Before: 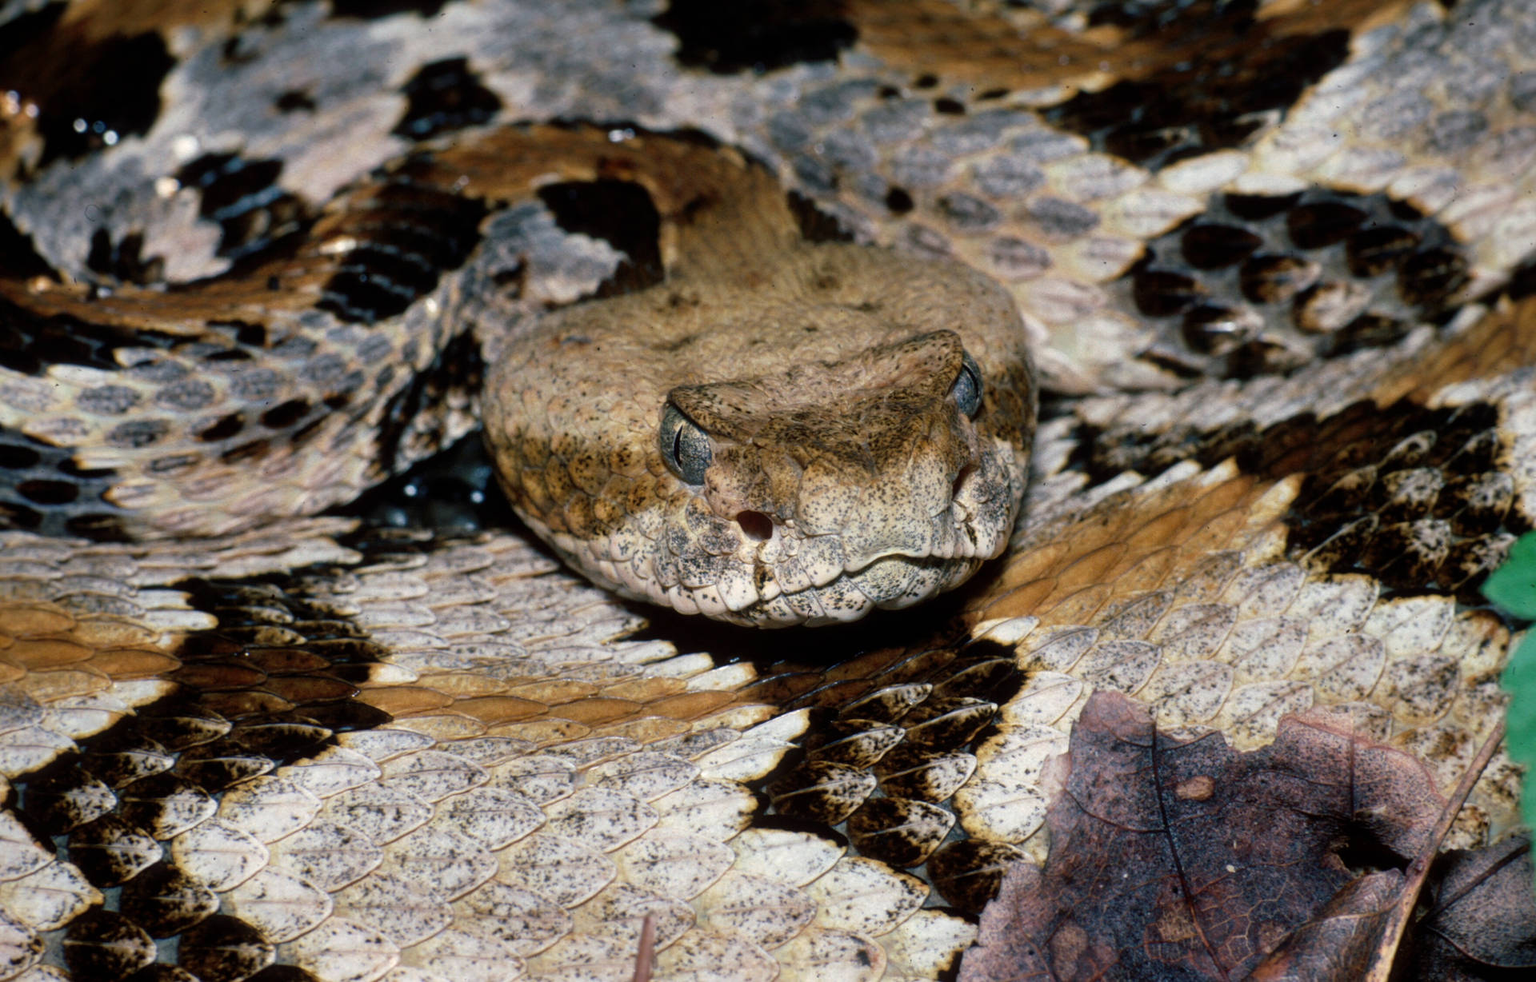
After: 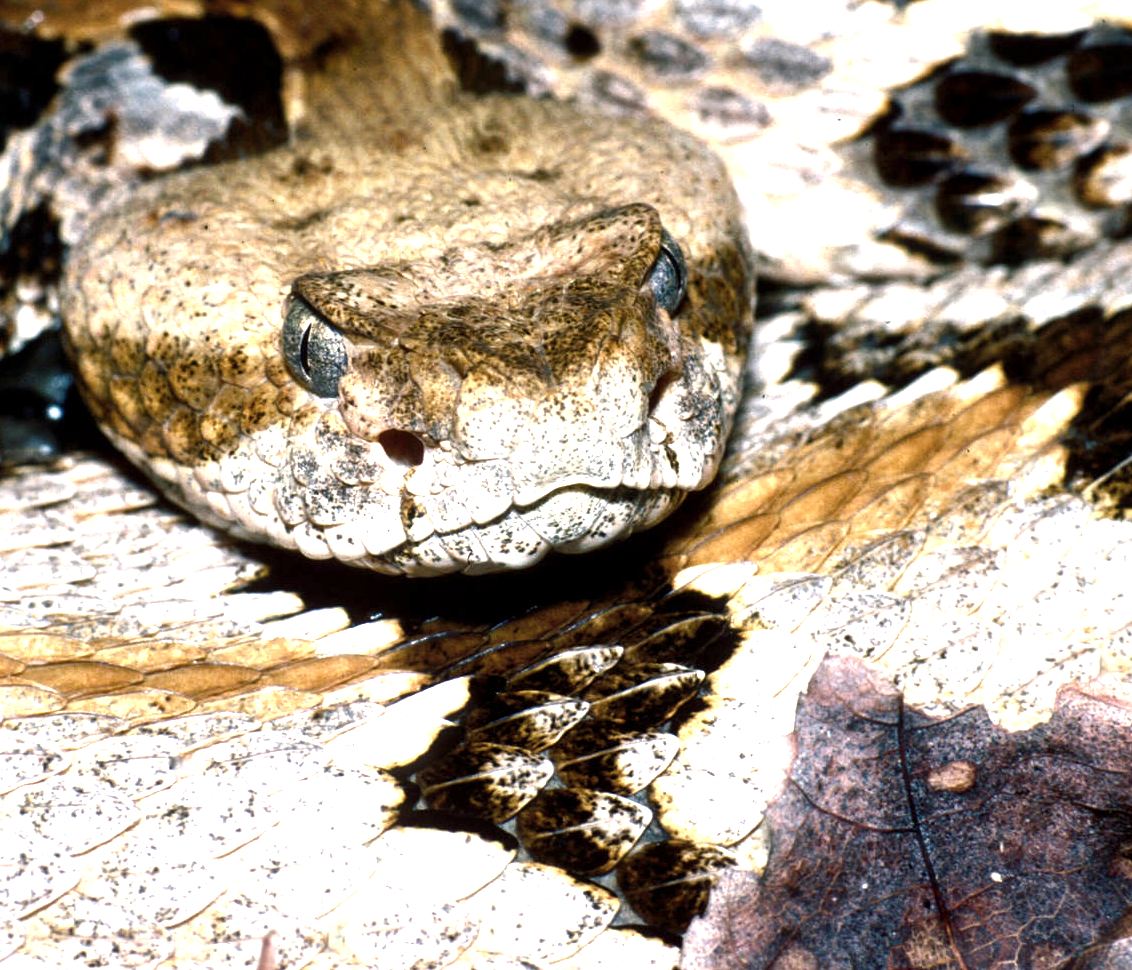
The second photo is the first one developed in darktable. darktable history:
color balance rgb: linear chroma grading › global chroma 8.919%, perceptual saturation grading › global saturation 20%, perceptual saturation grading › highlights -25.527%, perceptual saturation grading › shadows 24.168%, perceptual brilliance grading › global brilliance 15.209%, perceptual brilliance grading › shadows -35.826%
crop and rotate: left 28.255%, top 17.179%, right 12.759%, bottom 3.83%
exposure: exposure 1.07 EV, compensate highlight preservation false
local contrast: mode bilateral grid, contrast 21, coarseness 50, detail 119%, midtone range 0.2
color correction: highlights b* 0.056, saturation 0.772
